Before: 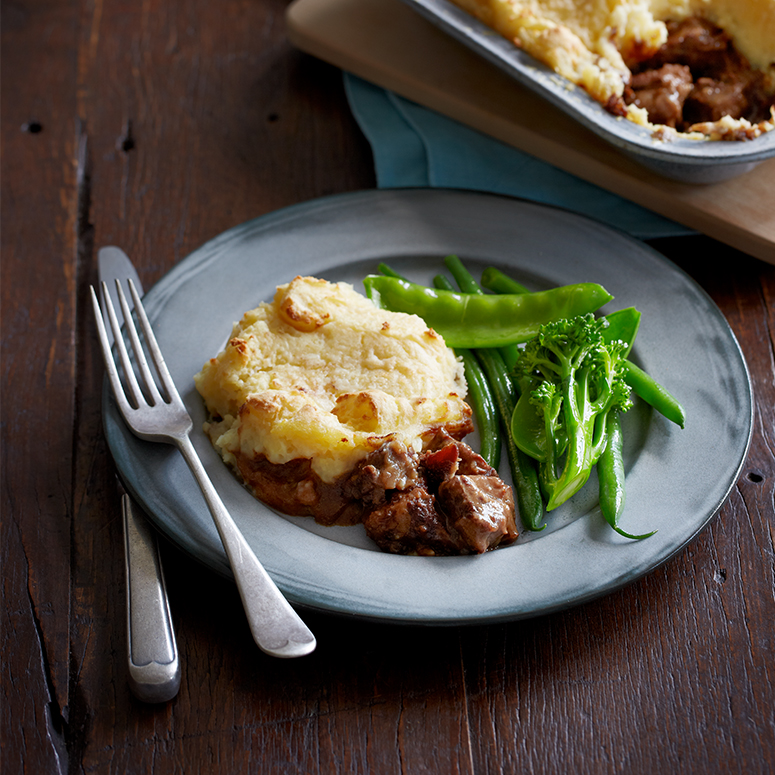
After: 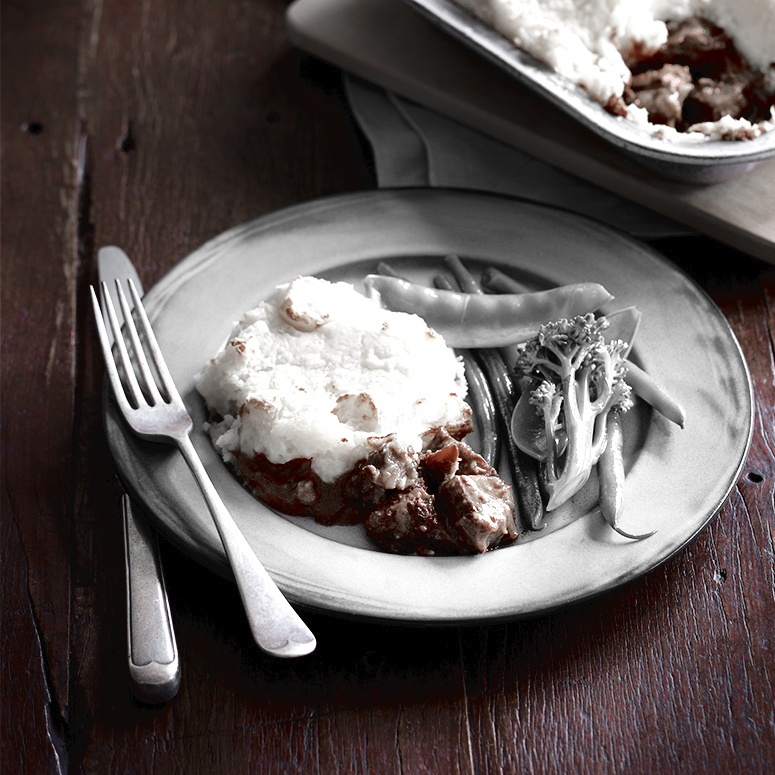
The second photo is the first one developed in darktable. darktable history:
tone curve: curves: ch0 [(0, 0) (0.003, 0.031) (0.011, 0.031) (0.025, 0.03) (0.044, 0.035) (0.069, 0.054) (0.1, 0.081) (0.136, 0.11) (0.177, 0.147) (0.224, 0.209) (0.277, 0.283) (0.335, 0.369) (0.399, 0.44) (0.468, 0.517) (0.543, 0.601) (0.623, 0.684) (0.709, 0.766) (0.801, 0.846) (0.898, 0.927) (1, 1)], color space Lab, independent channels, preserve colors none
tone equalizer: -8 EV -0.741 EV, -7 EV -0.73 EV, -6 EV -0.615 EV, -5 EV -0.388 EV, -3 EV 0.366 EV, -2 EV 0.6 EV, -1 EV 0.684 EV, +0 EV 0.745 EV
color zones: curves: ch0 [(0, 0.278) (0.143, 0.5) (0.286, 0.5) (0.429, 0.5) (0.571, 0.5) (0.714, 0.5) (0.857, 0.5) (1, 0.5)]; ch1 [(0, 1) (0.143, 0.165) (0.286, 0) (0.429, 0) (0.571, 0) (0.714, 0) (0.857, 0.5) (1, 0.5)]; ch2 [(0, 0.508) (0.143, 0.5) (0.286, 0.5) (0.429, 0.5) (0.571, 0.5) (0.714, 0.5) (0.857, 0.5) (1, 0.5)]
